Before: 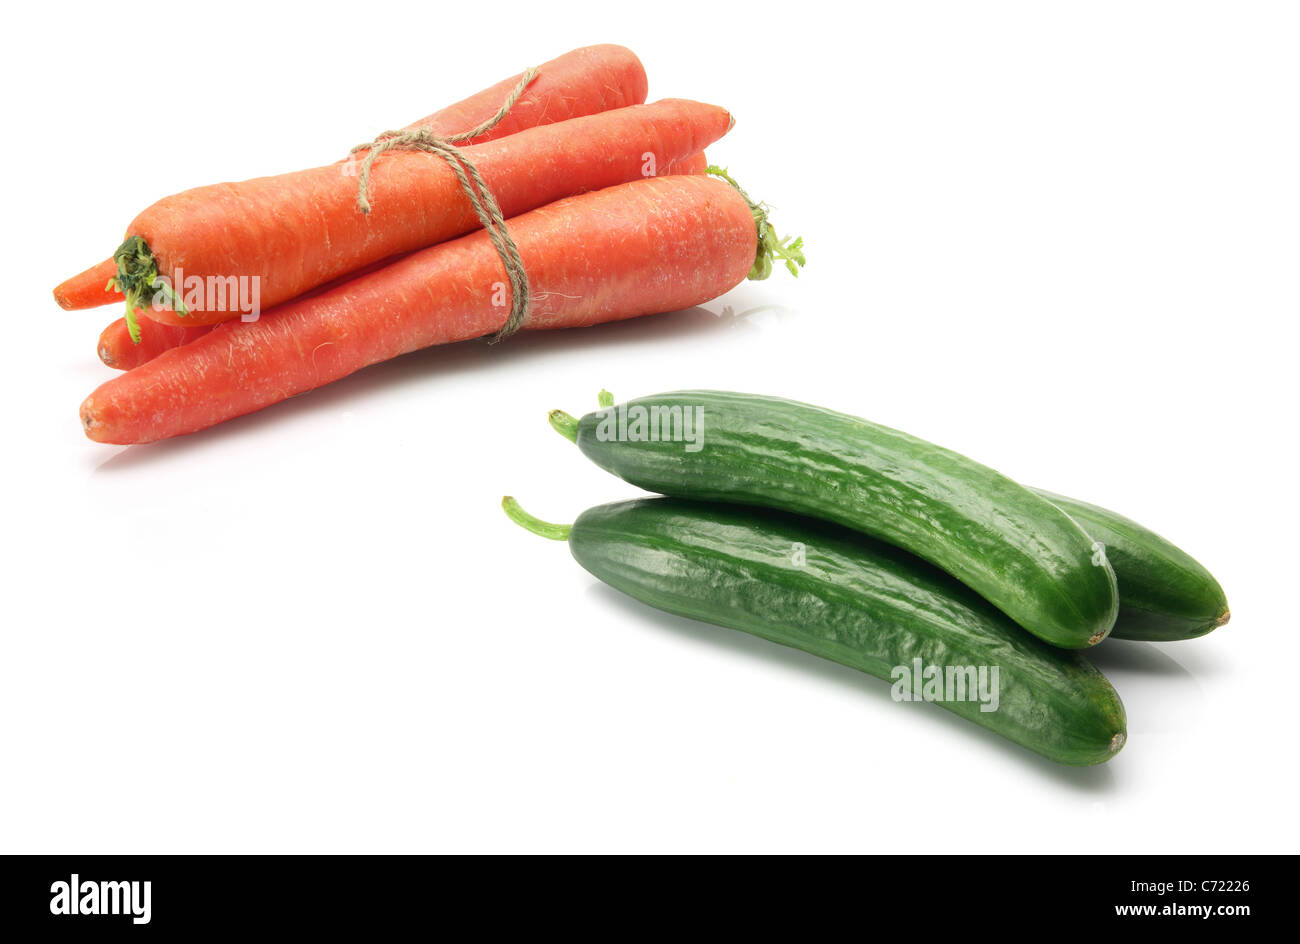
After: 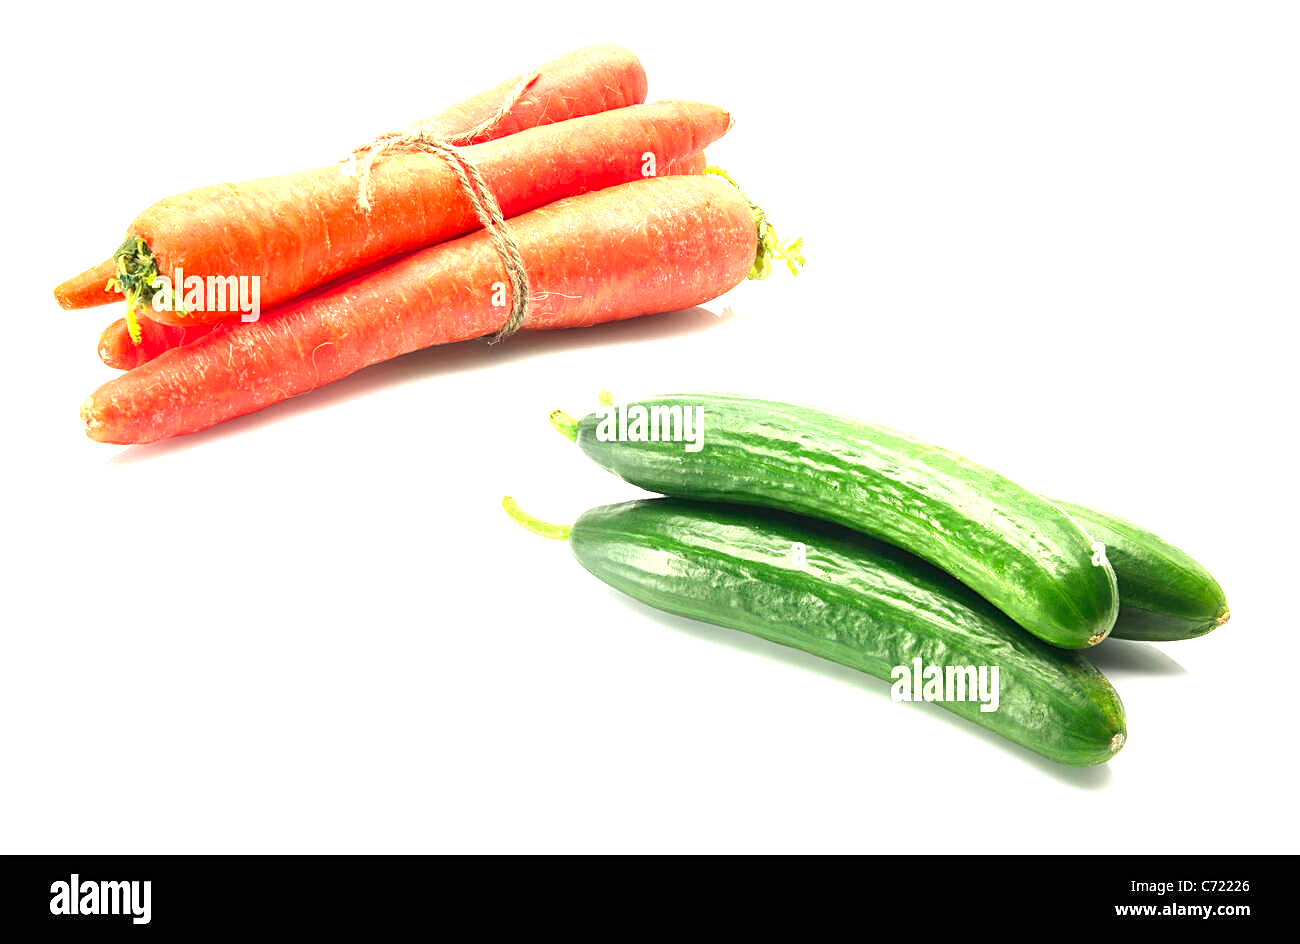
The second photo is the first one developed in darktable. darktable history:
exposure: exposure 1.225 EV, compensate highlight preservation false
color correction: highlights b* 3.04
contrast brightness saturation: saturation 0.181
sharpen: on, module defaults
